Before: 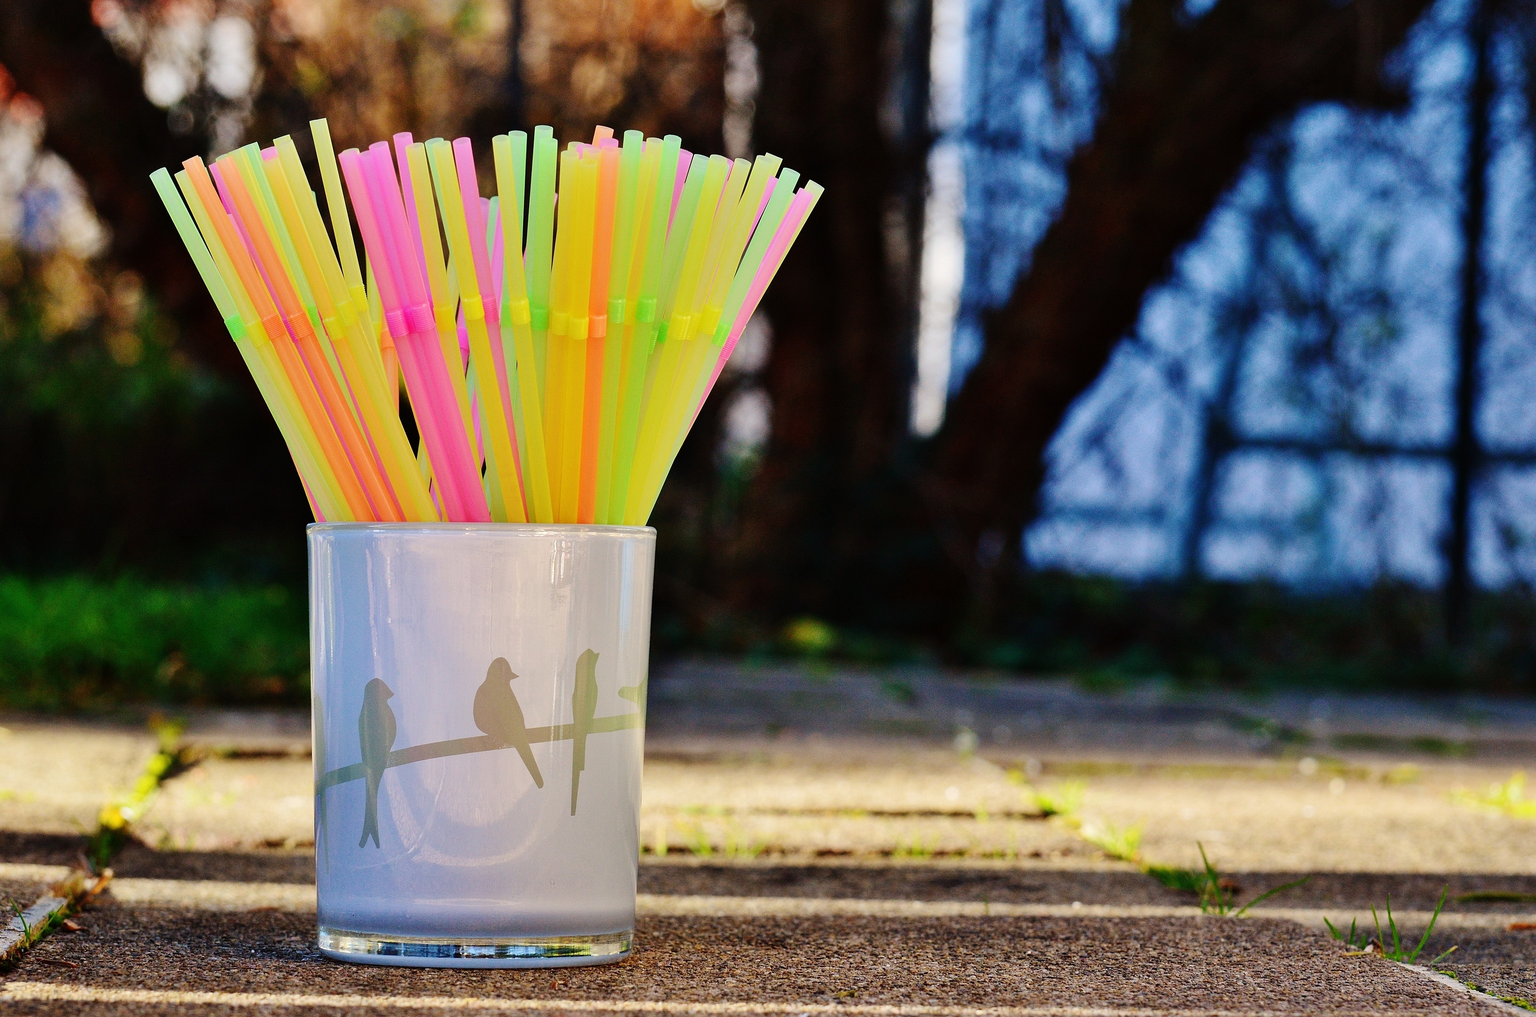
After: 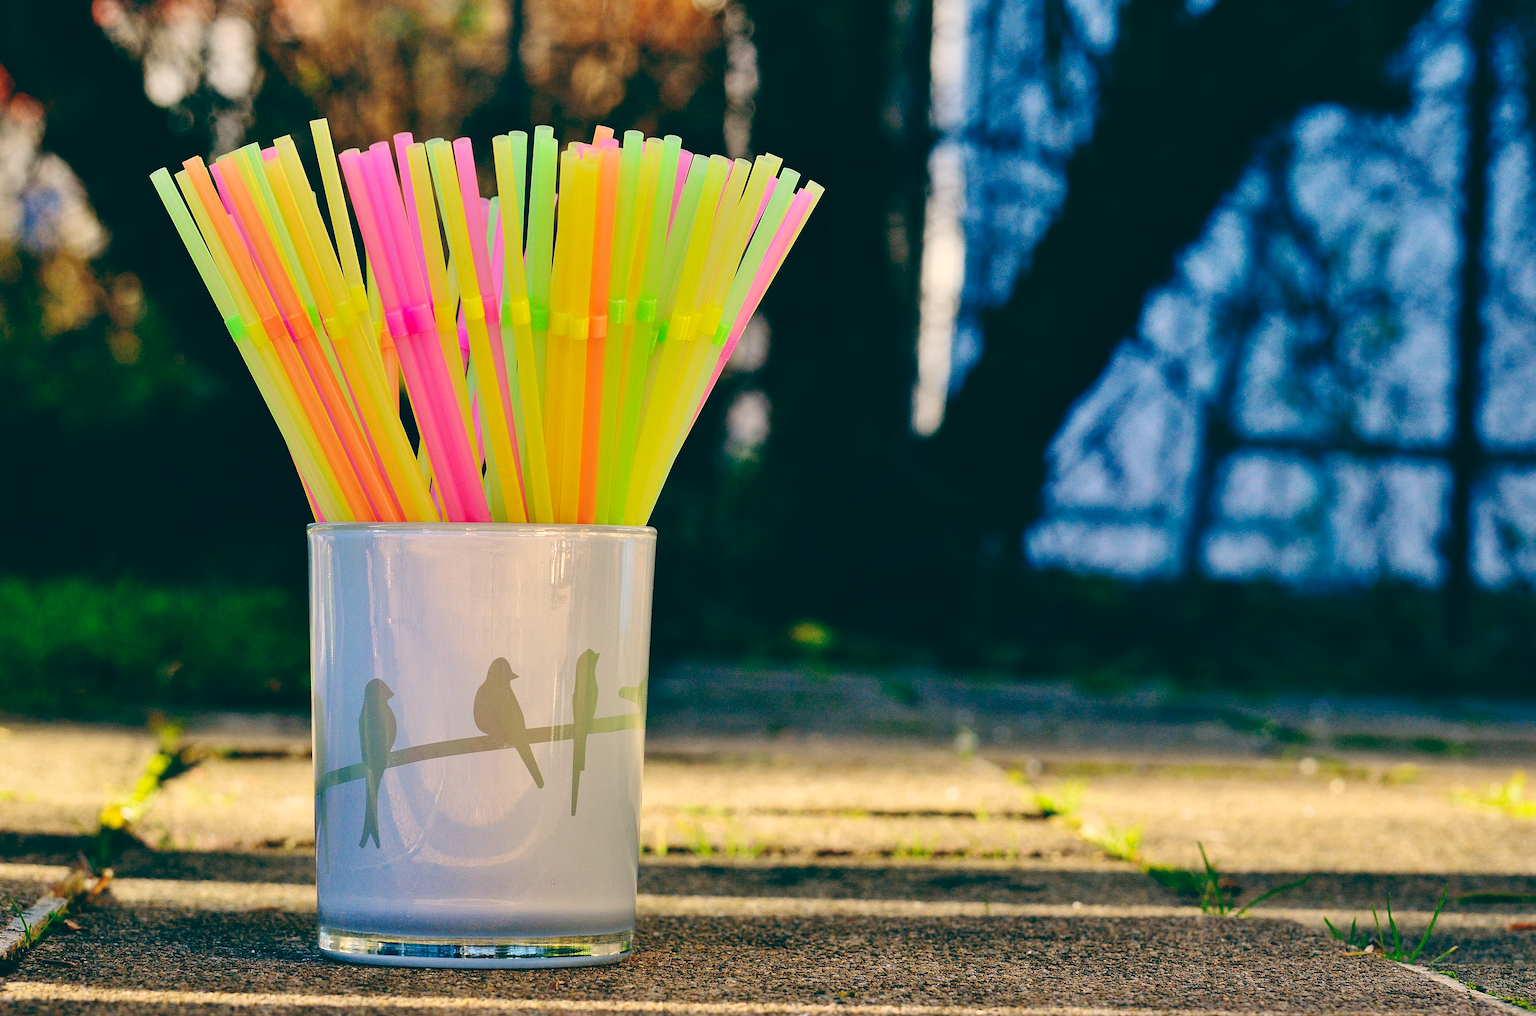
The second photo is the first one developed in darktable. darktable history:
contrast brightness saturation: saturation 0.13
color balance: lift [1.005, 0.99, 1.007, 1.01], gamma [1, 0.979, 1.011, 1.021], gain [0.923, 1.098, 1.025, 0.902], input saturation 90.45%, contrast 7.73%, output saturation 105.91%
